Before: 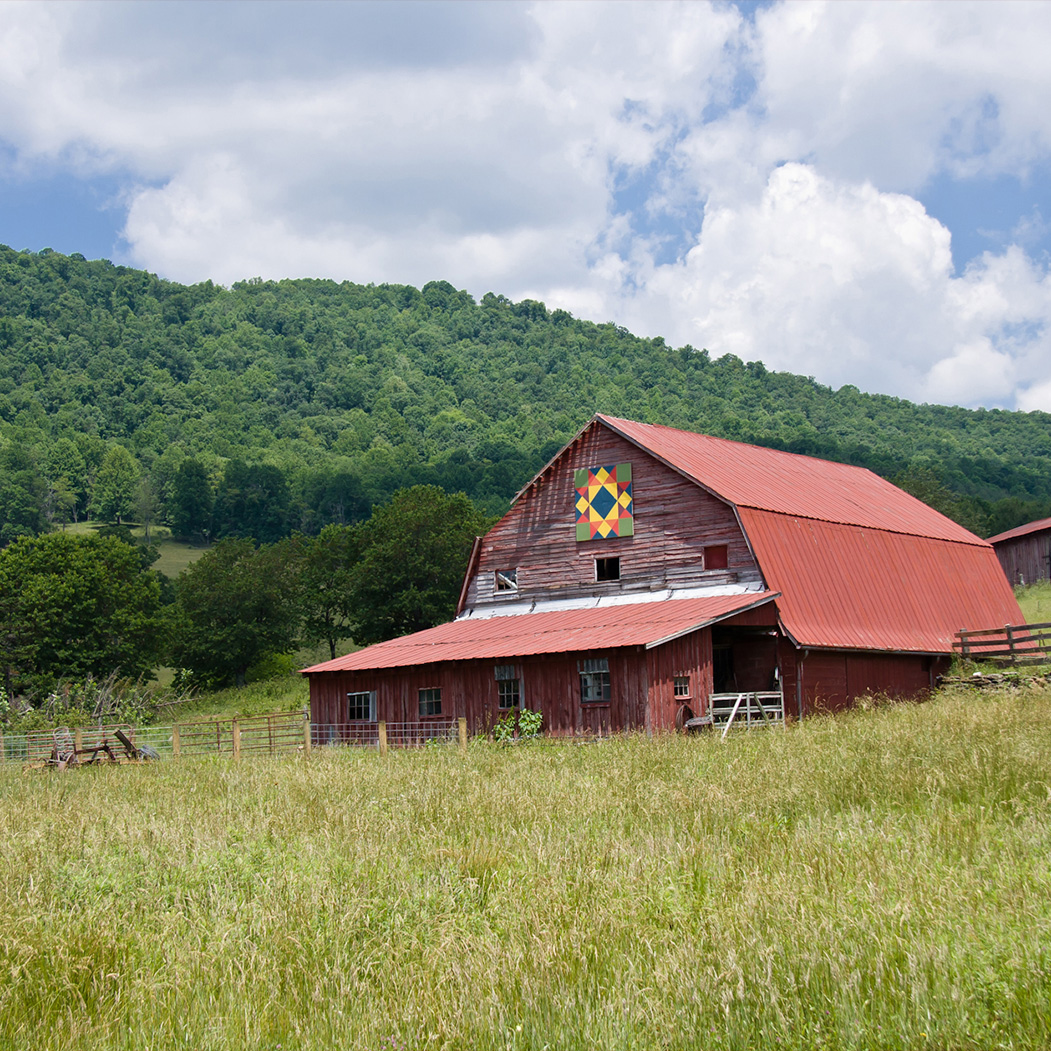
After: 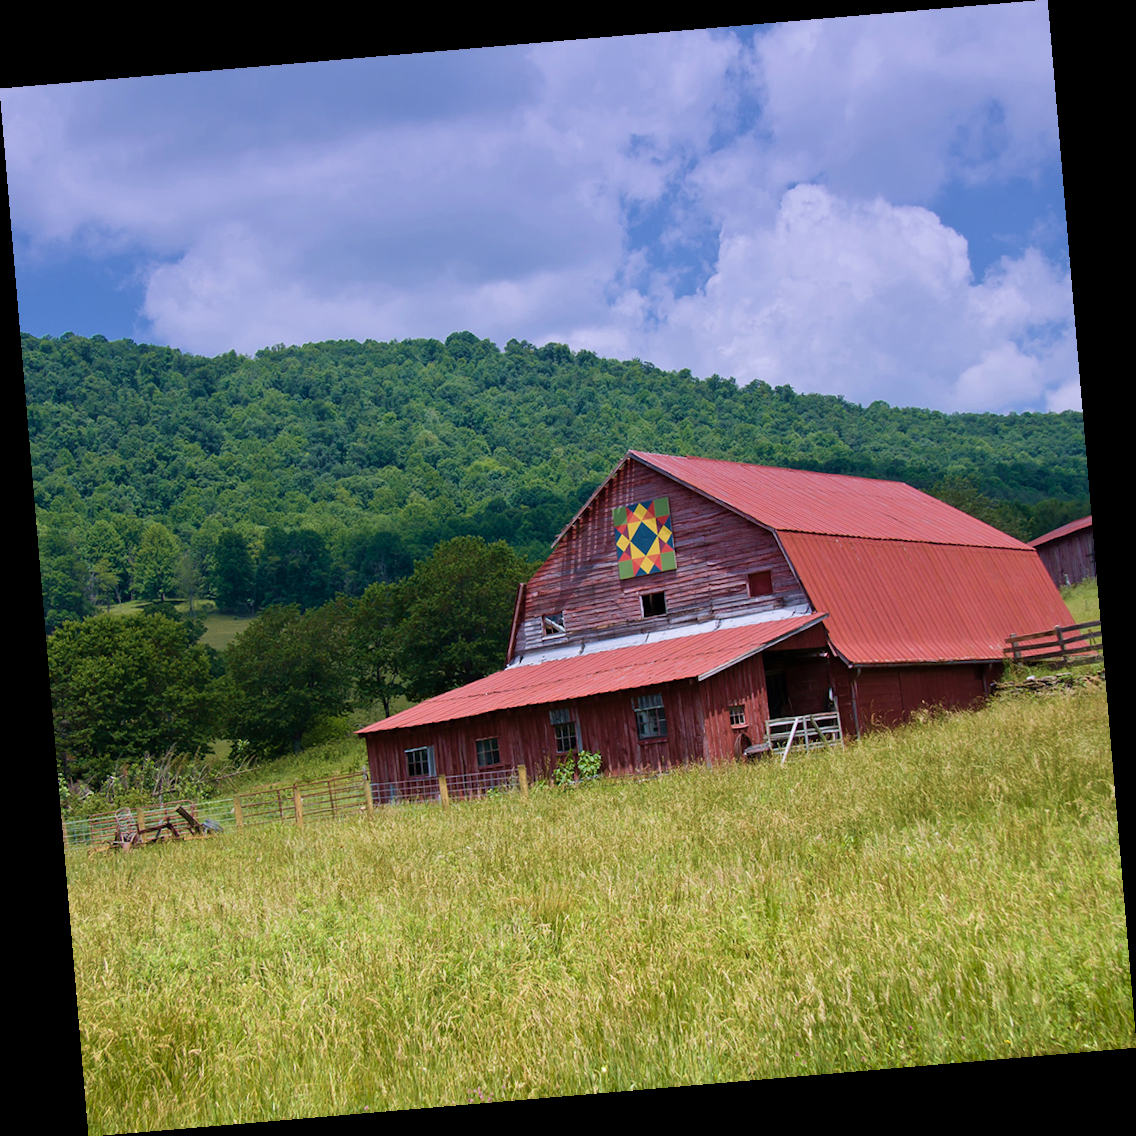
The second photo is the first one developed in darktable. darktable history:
velvia: strength 45%
graduated density: hue 238.83°, saturation 50%
rotate and perspective: rotation -4.86°, automatic cropping off
